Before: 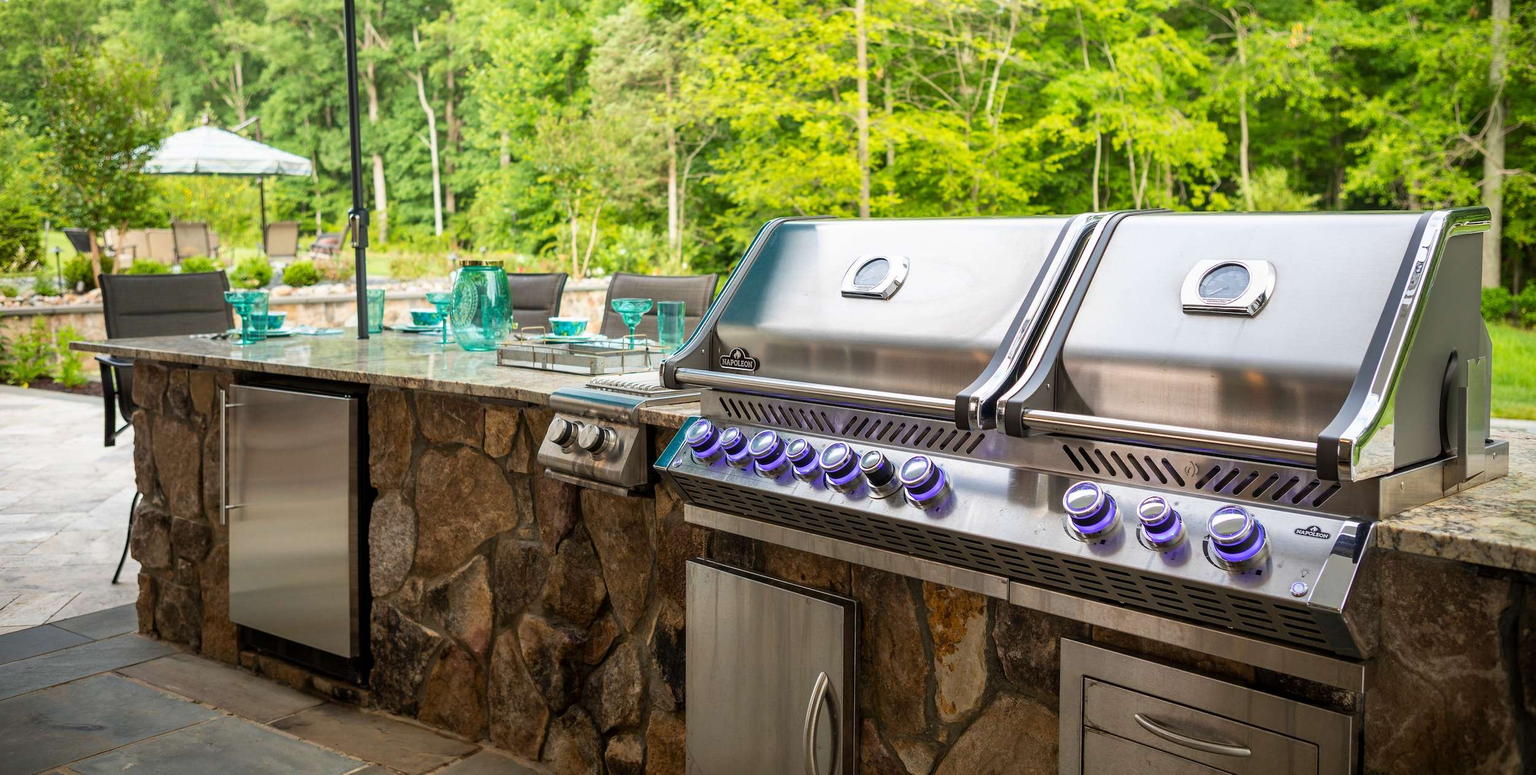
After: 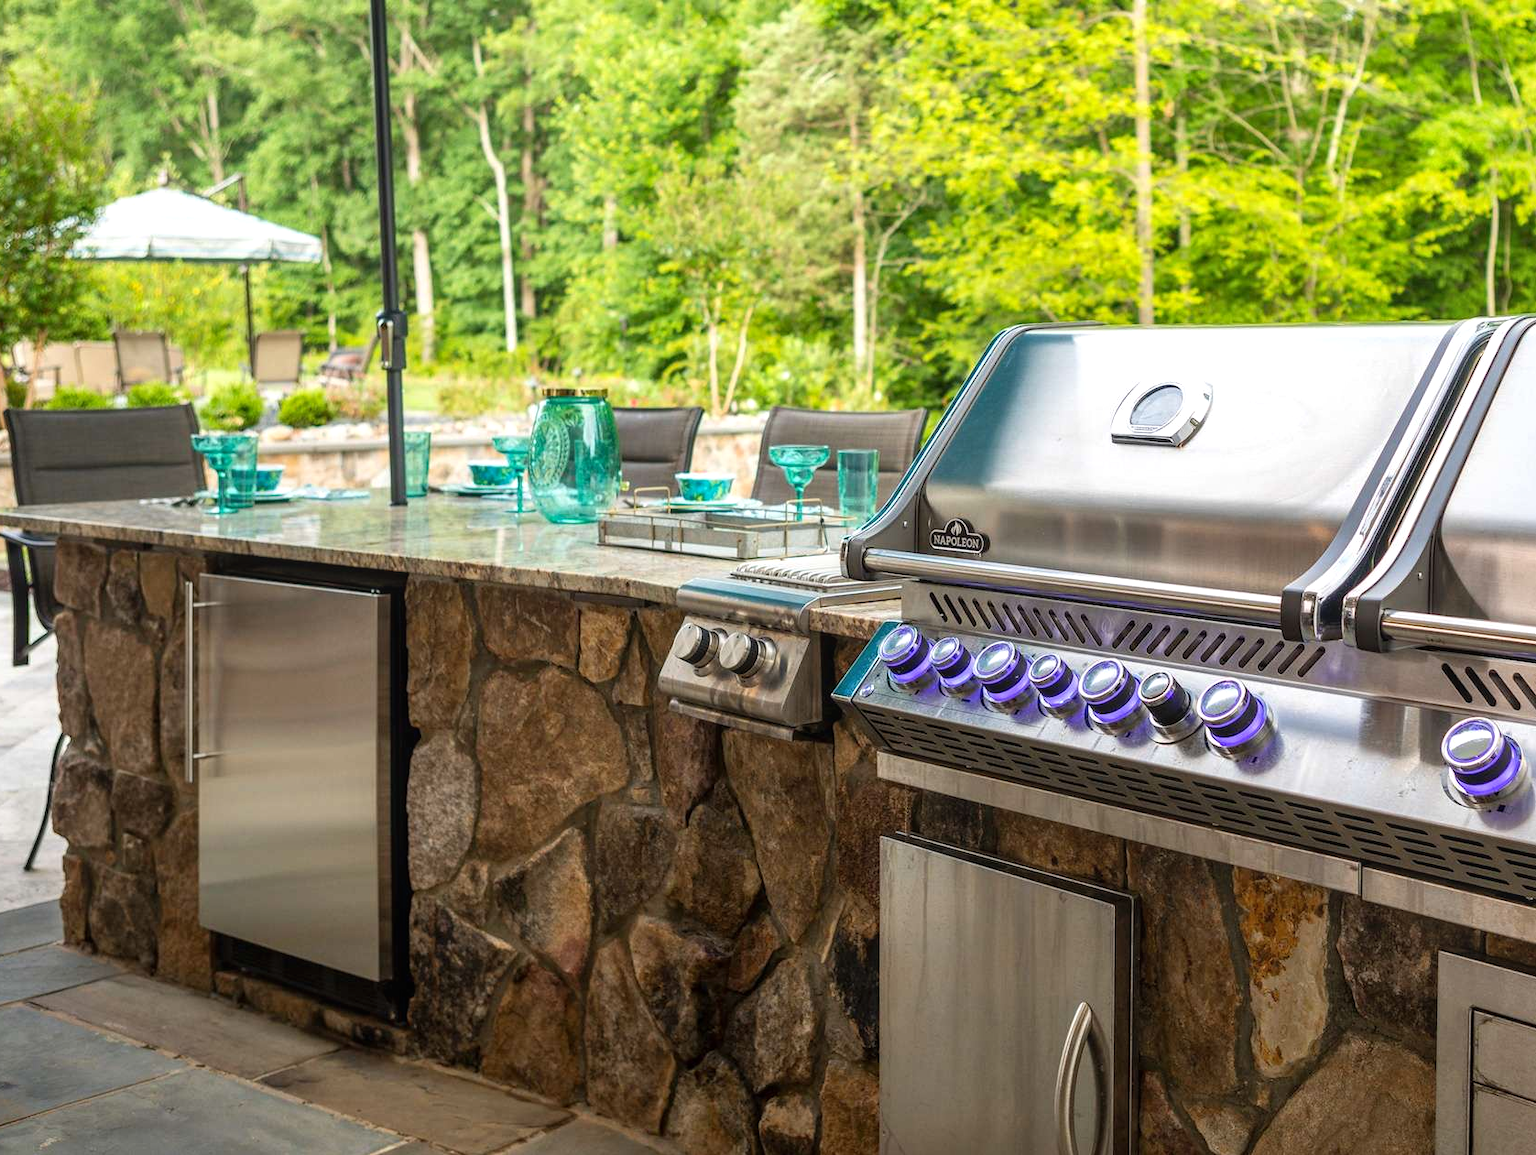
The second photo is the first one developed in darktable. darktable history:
exposure: exposure 0.221 EV, compensate highlight preservation false
local contrast: detail 110%
crop and rotate: left 6.268%, right 26.641%
